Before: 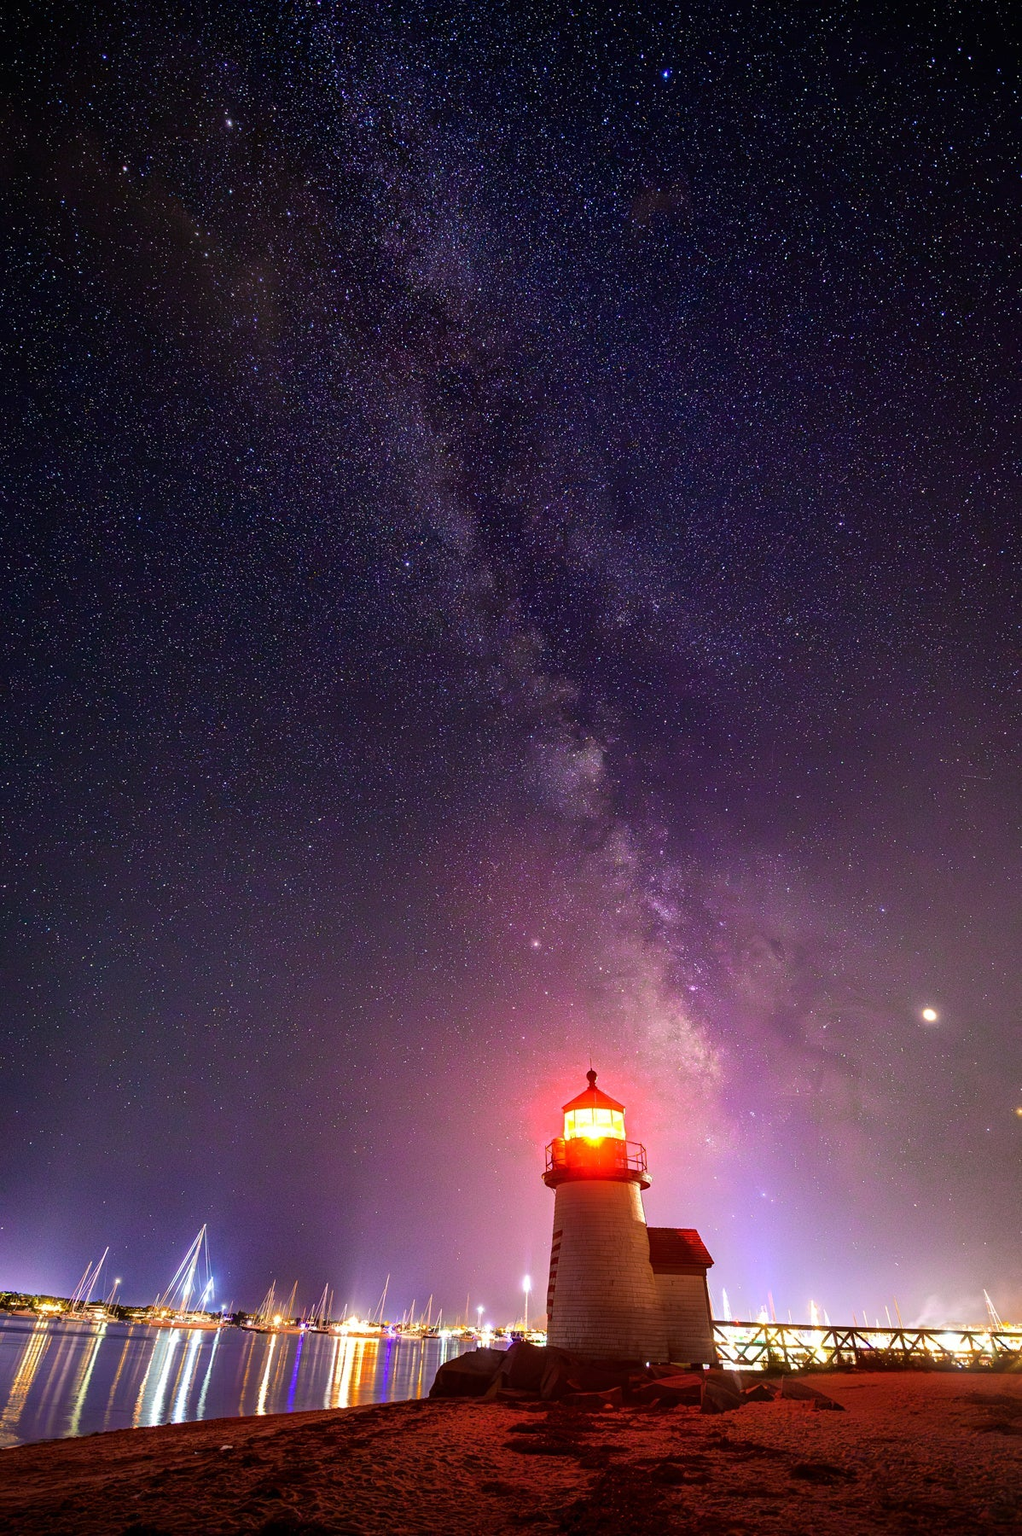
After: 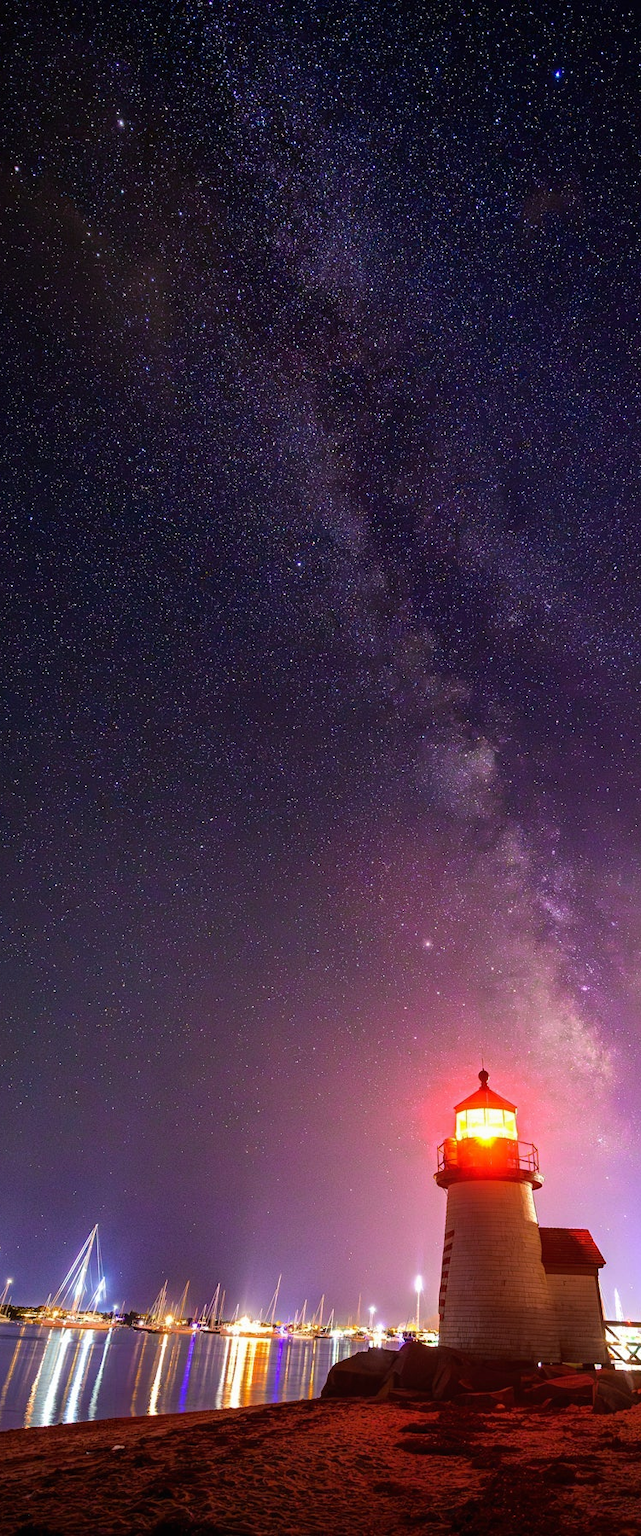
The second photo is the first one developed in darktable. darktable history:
local contrast: mode bilateral grid, contrast 100, coarseness 100, detail 91%, midtone range 0.2
crop: left 10.644%, right 26.528%
